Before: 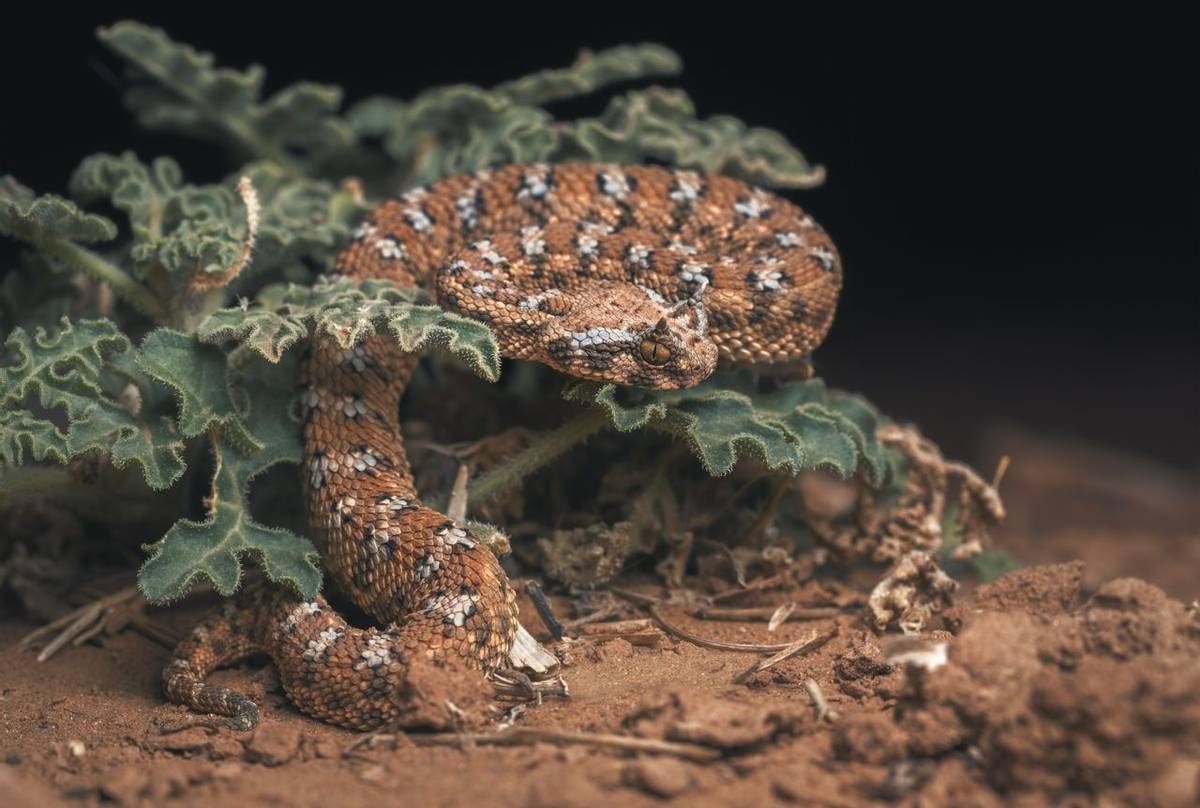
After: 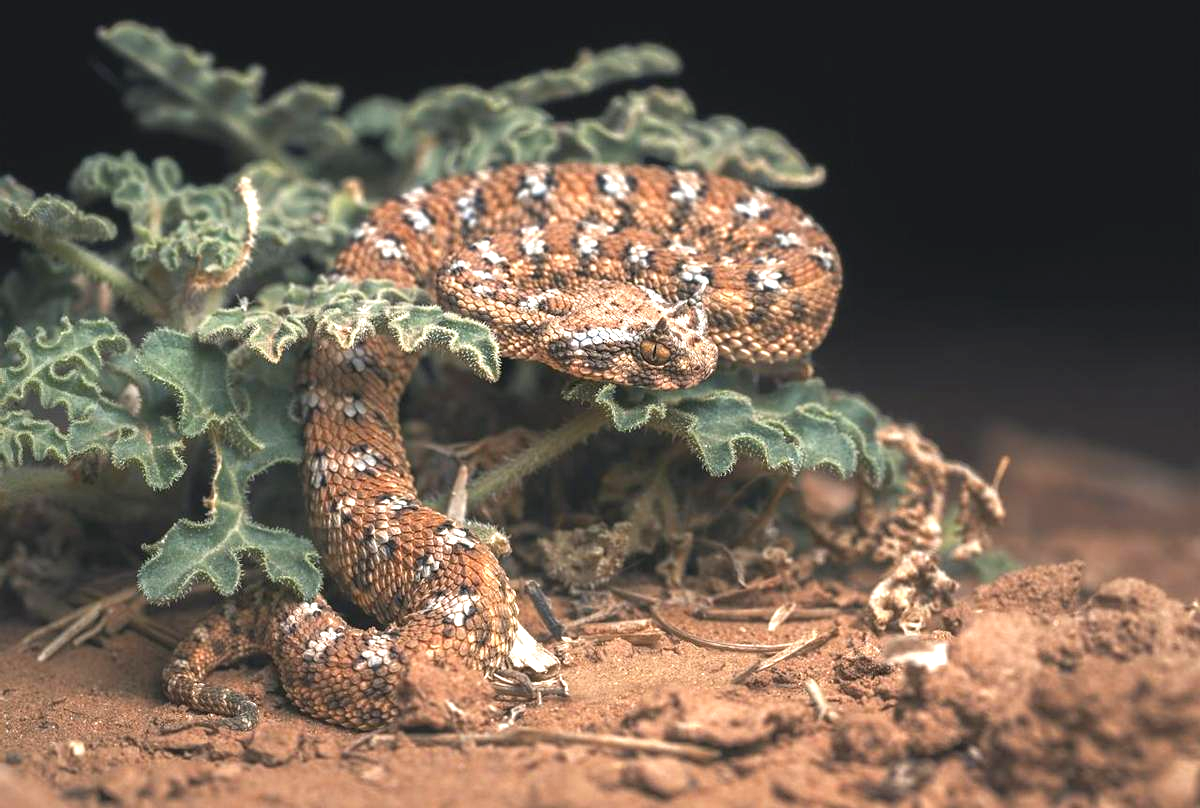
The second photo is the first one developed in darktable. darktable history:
exposure: black level correction 0, exposure 0.95 EV, compensate exposure bias true, compensate highlight preservation false
sharpen: amount 0.2
